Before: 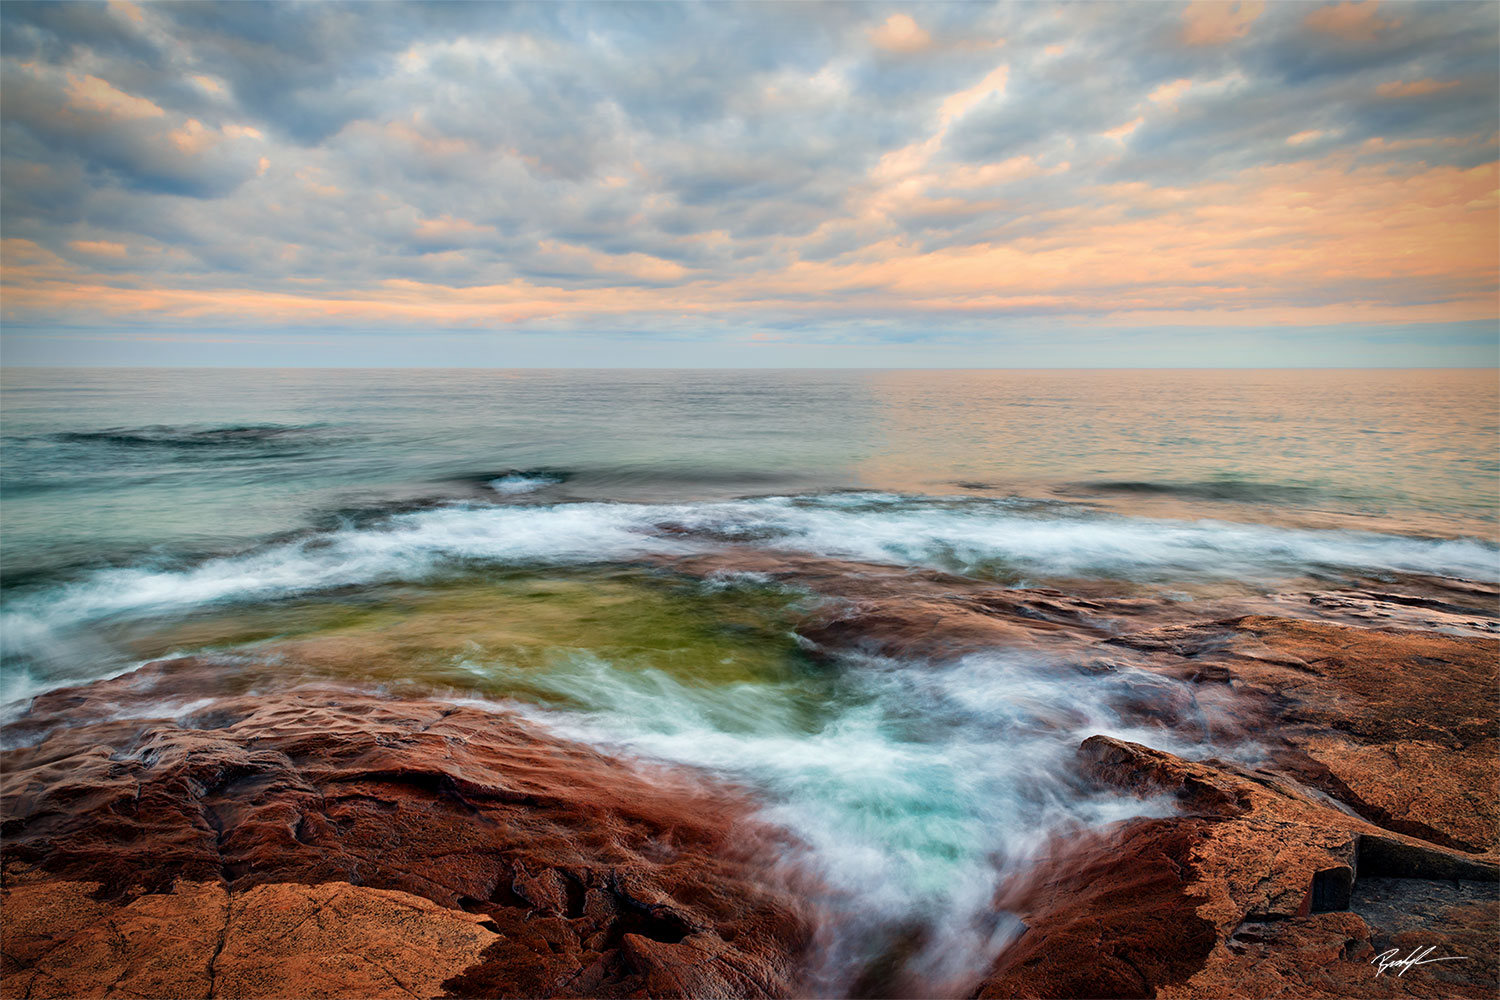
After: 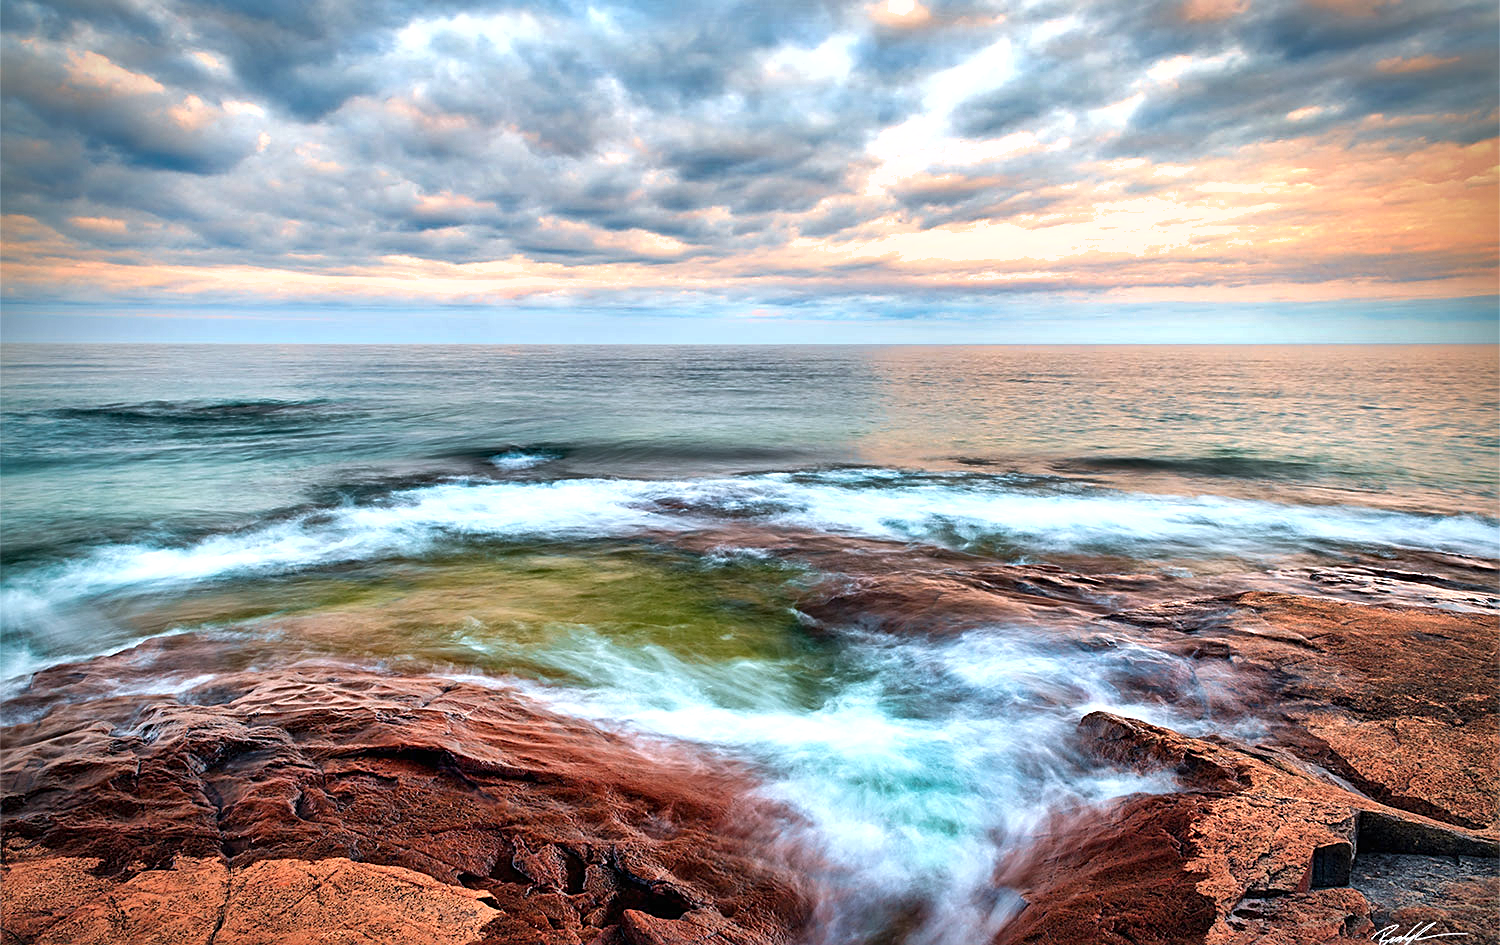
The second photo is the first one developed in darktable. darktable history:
exposure: black level correction 0, exposure 0.7 EV, compensate exposure bias true, compensate highlight preservation false
shadows and highlights: shadows 75, highlights -60.85, soften with gaussian
crop and rotate: top 2.479%, bottom 3.018%
sharpen: on, module defaults
color correction: highlights a* -0.772, highlights b* -8.92
